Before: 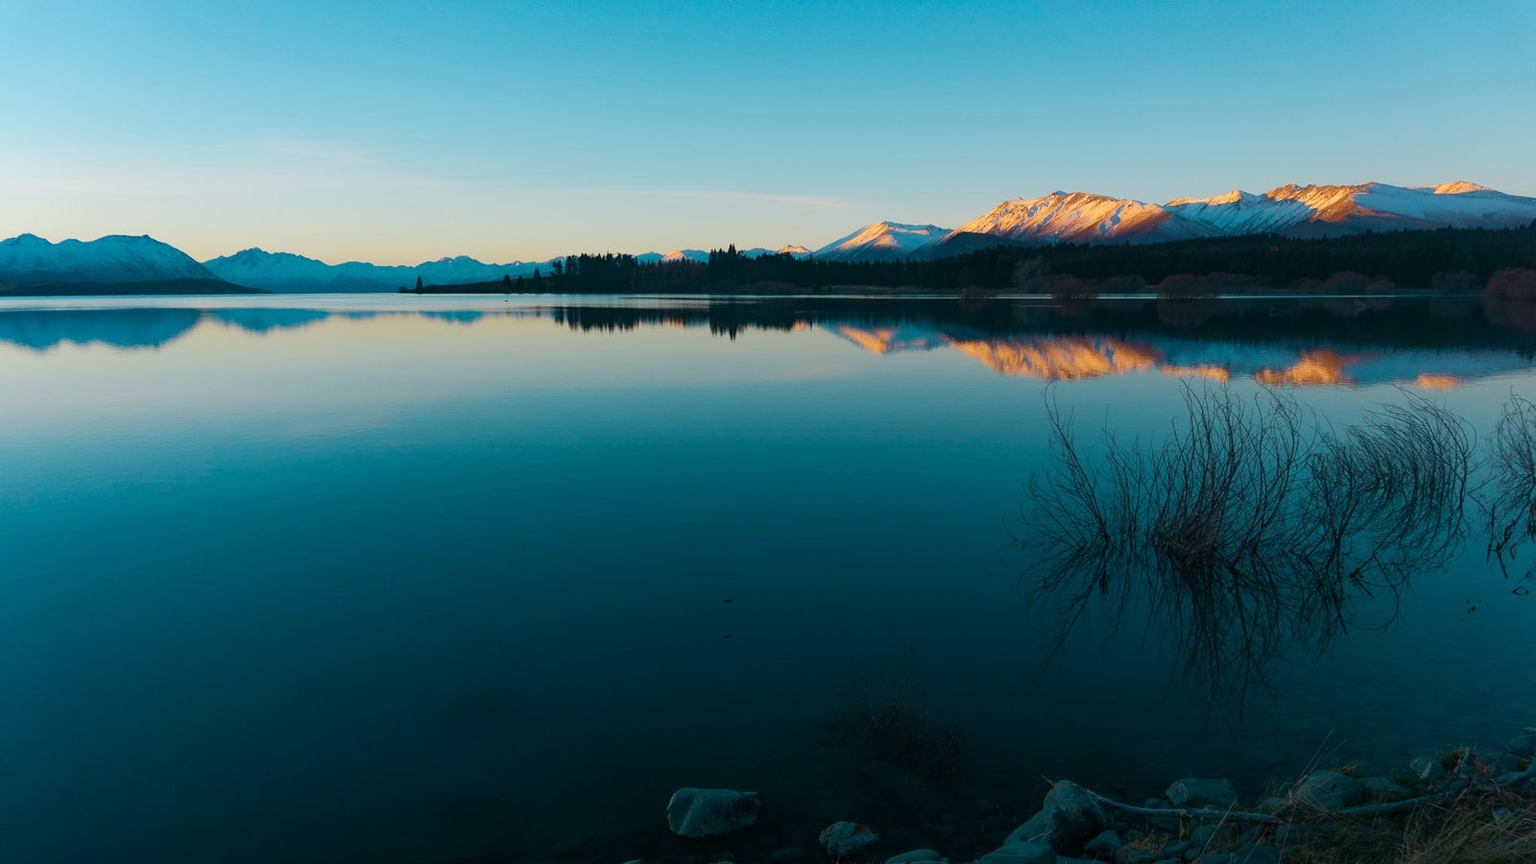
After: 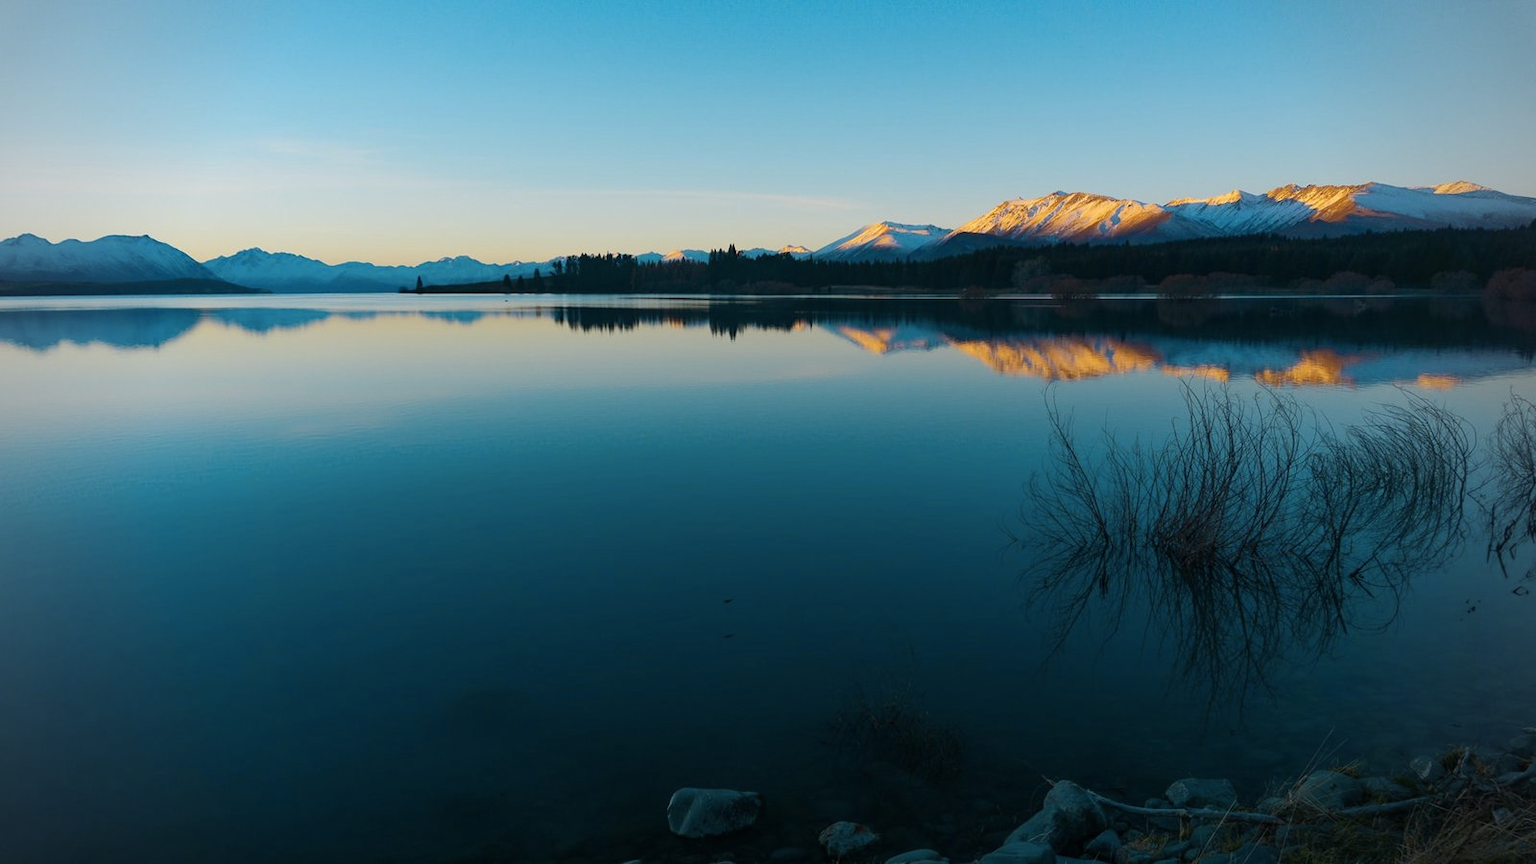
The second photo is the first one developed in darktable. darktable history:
color contrast: green-magenta contrast 0.8, blue-yellow contrast 1.1, unbound 0
vignetting: on, module defaults
